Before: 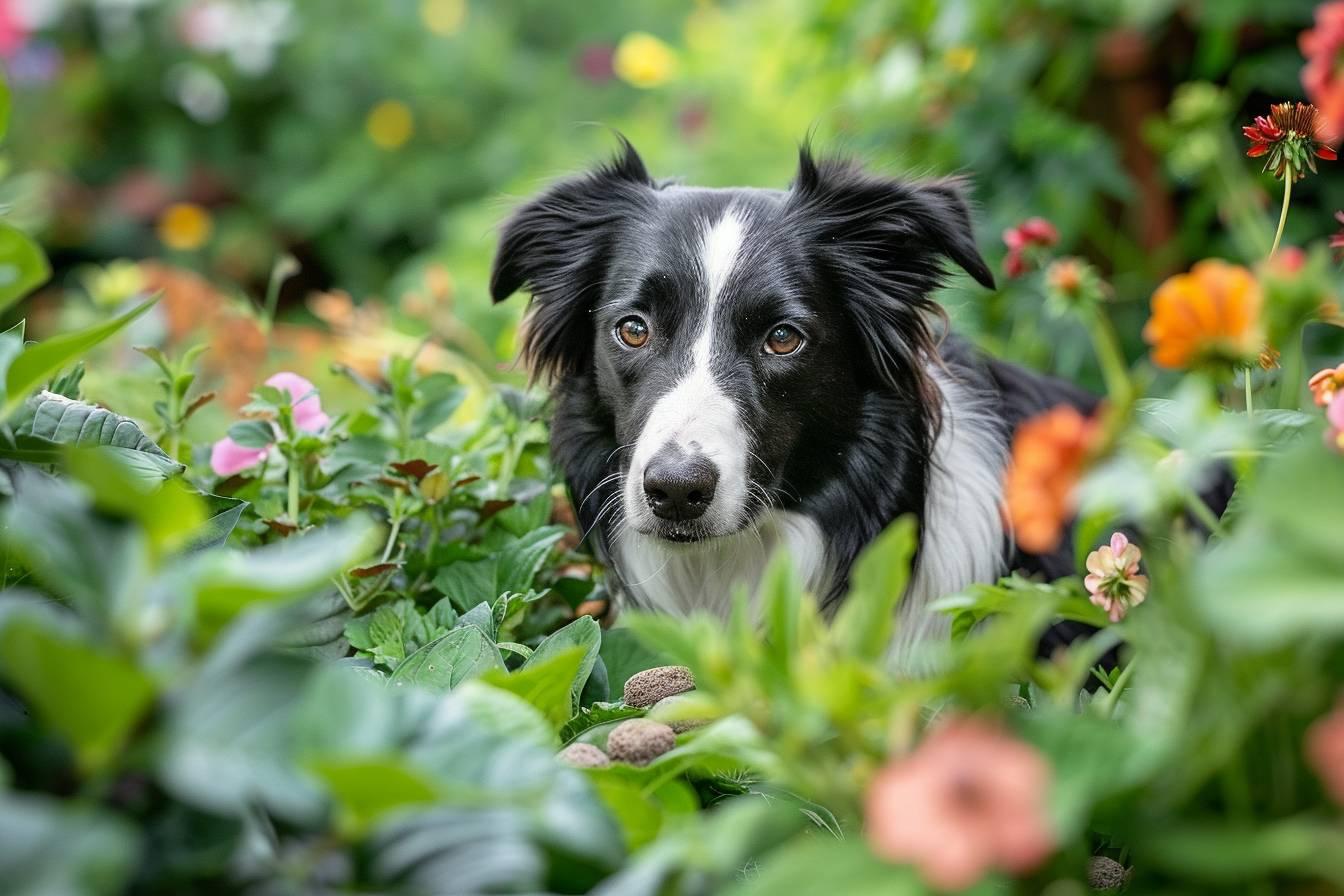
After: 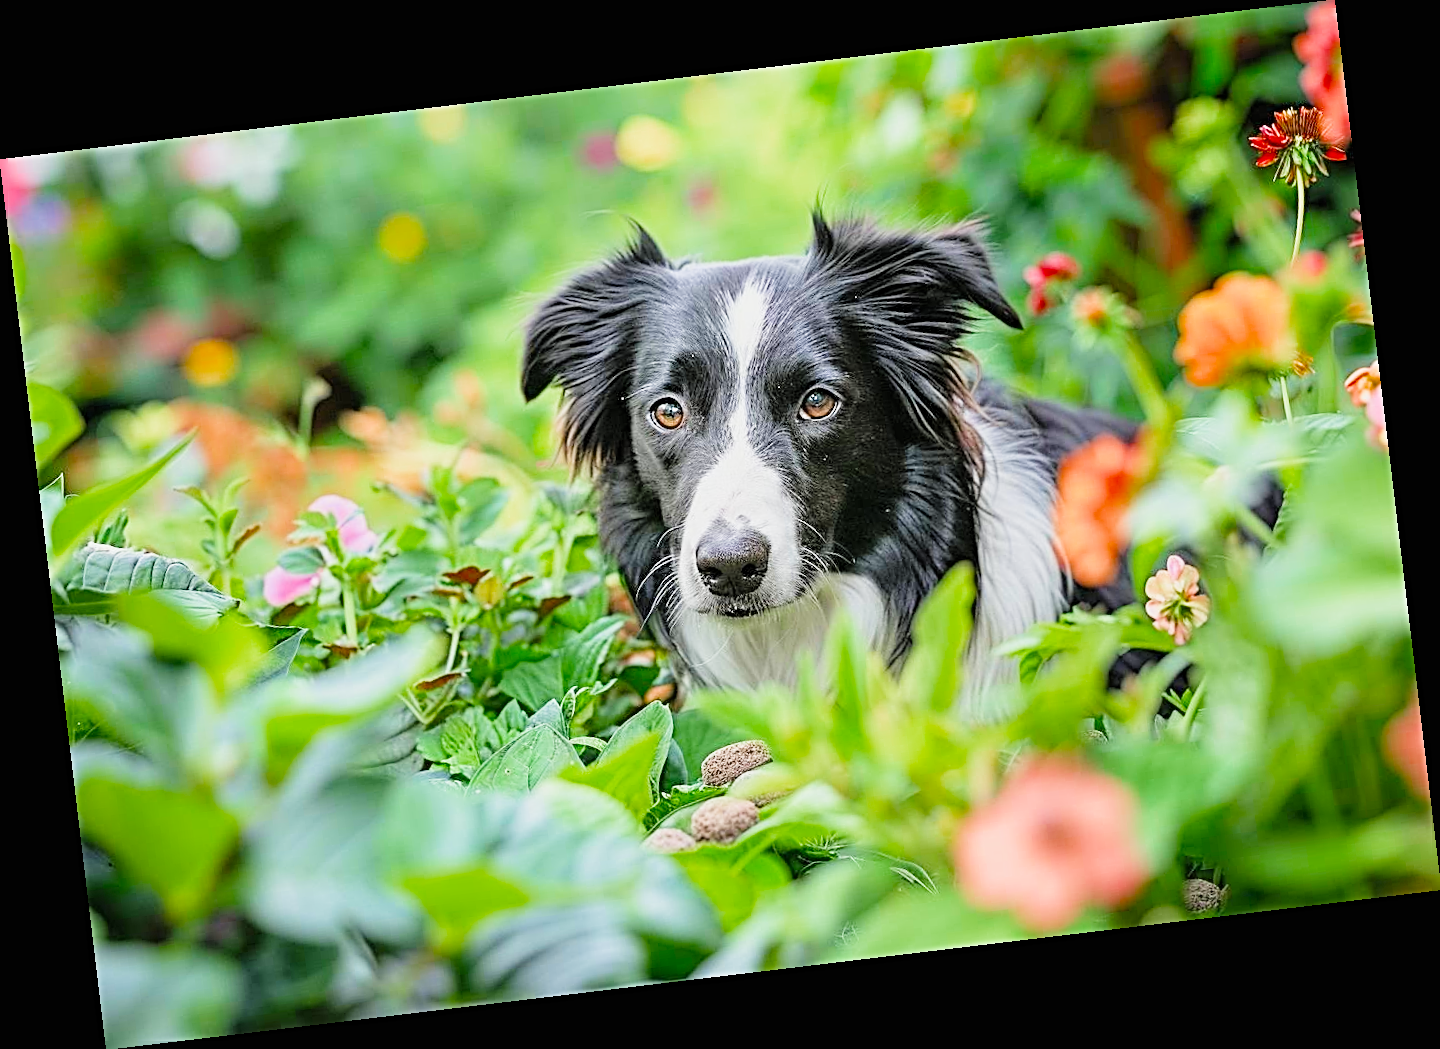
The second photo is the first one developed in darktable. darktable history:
sharpen: radius 3.025, amount 0.757
filmic rgb: black relative exposure -8.79 EV, white relative exposure 4.98 EV, threshold 6 EV, target black luminance 0%, hardness 3.77, latitude 66.34%, contrast 0.822, highlights saturation mix 10%, shadows ↔ highlights balance 20%, add noise in highlights 0.1, color science v4 (2020), iterations of high-quality reconstruction 0, type of noise poissonian, enable highlight reconstruction true
exposure: black level correction -0.002, exposure 1.35 EV, compensate highlight preservation false
rotate and perspective: rotation -6.83°, automatic cropping off
